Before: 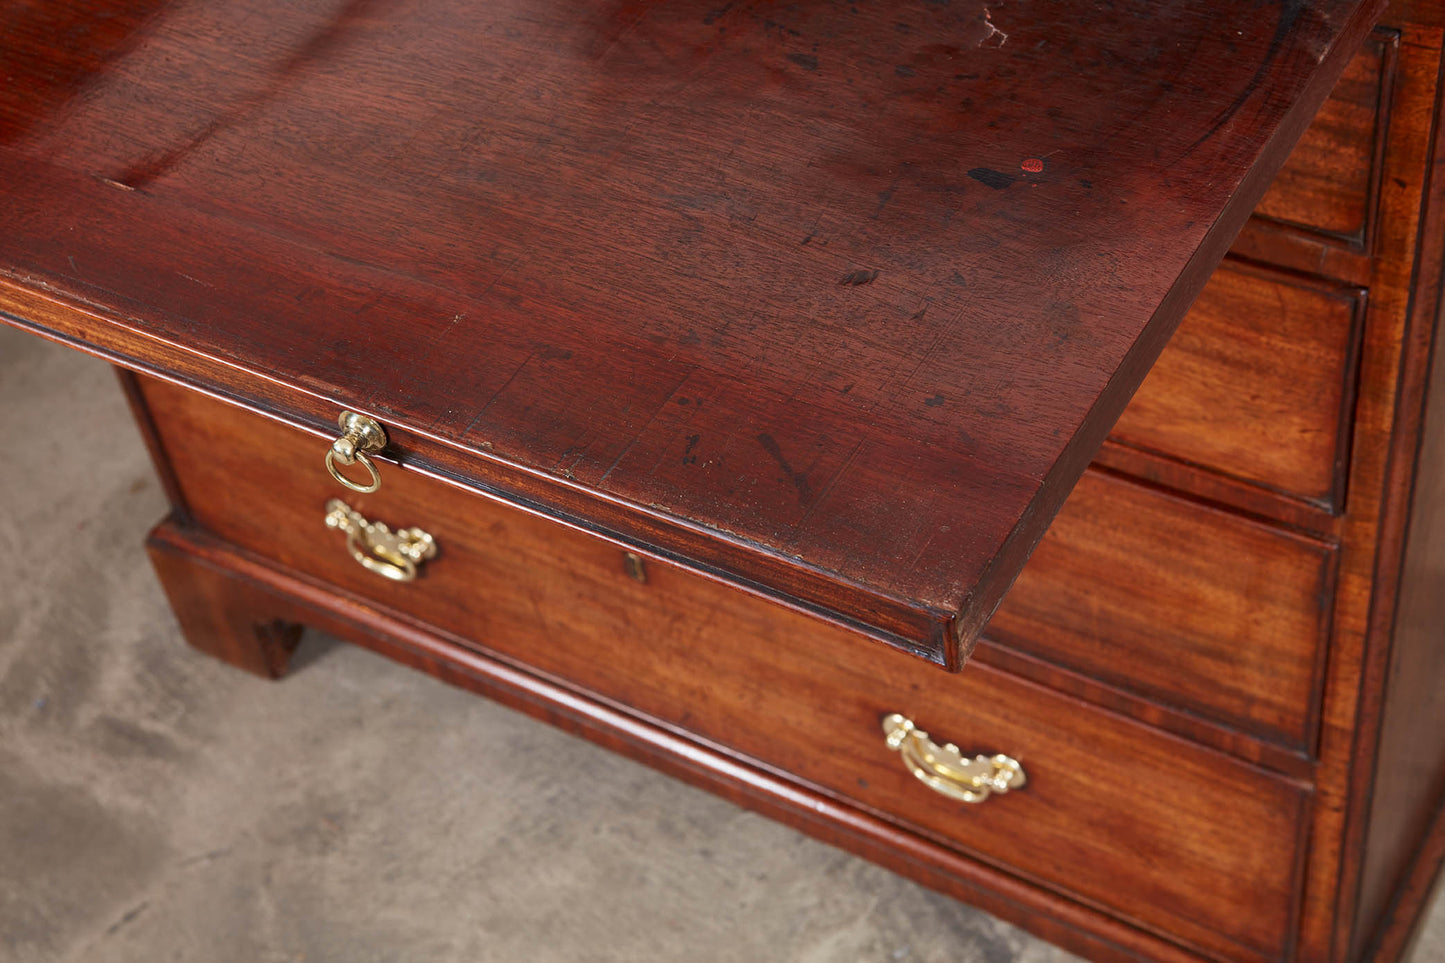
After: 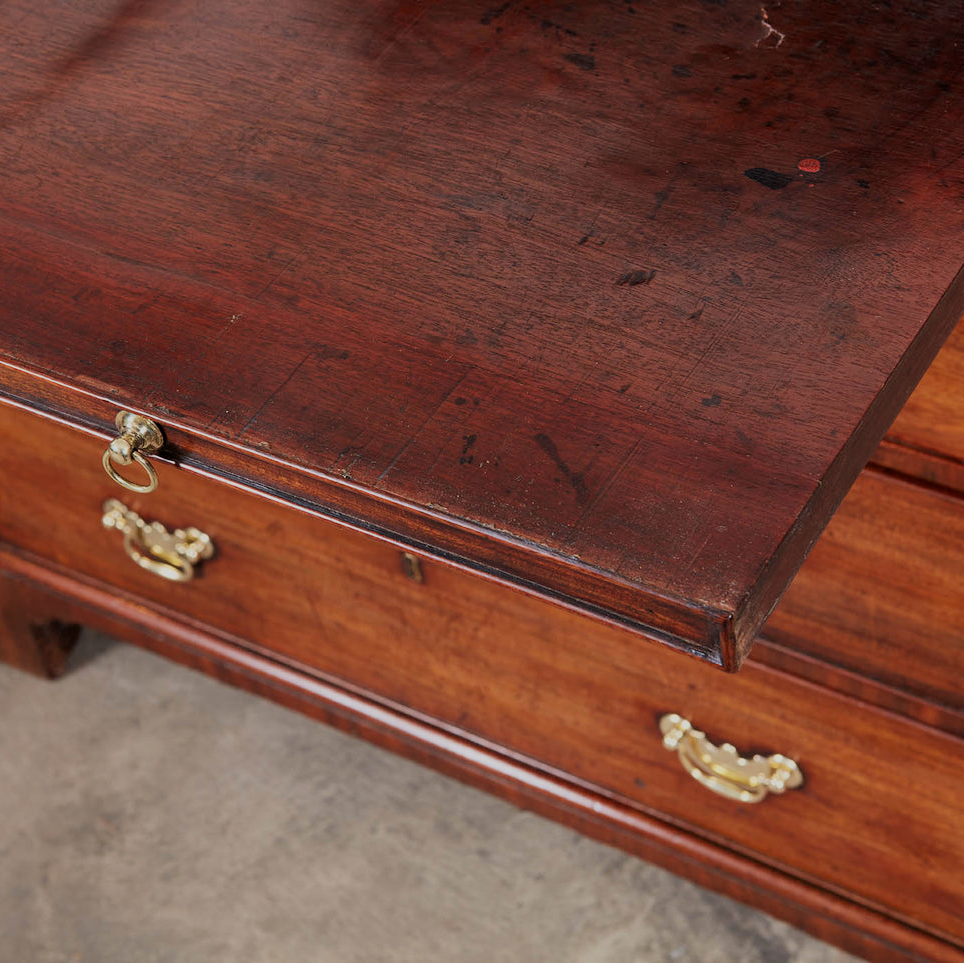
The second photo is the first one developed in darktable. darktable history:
filmic rgb: black relative exposure -7.65 EV, white relative exposure 4.56 EV, hardness 3.61, color science v6 (2022)
crop and rotate: left 15.446%, right 17.836%
